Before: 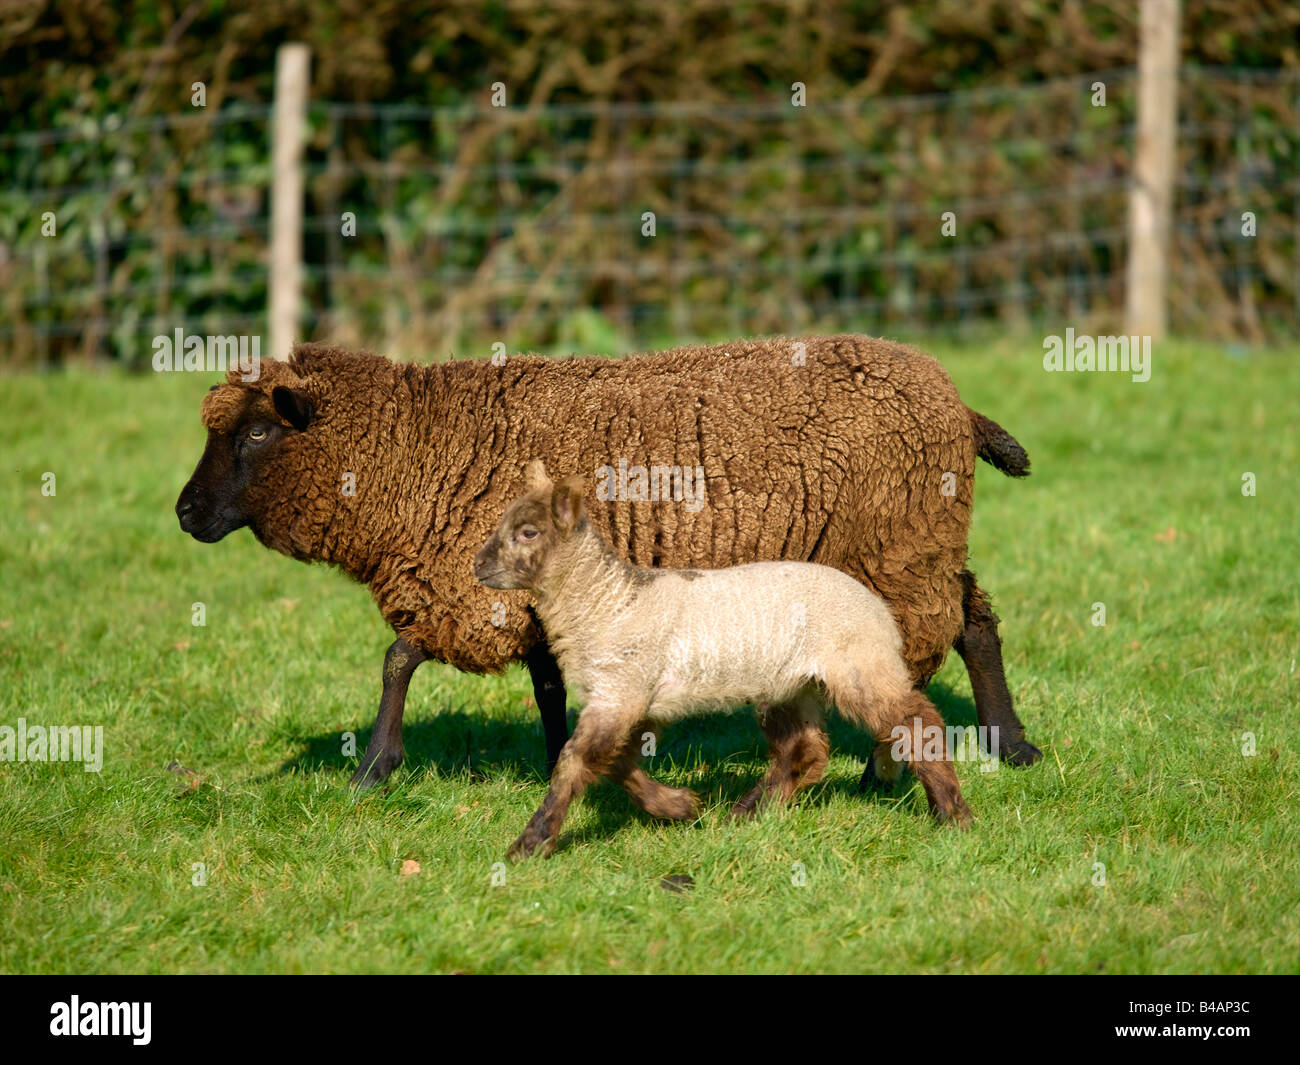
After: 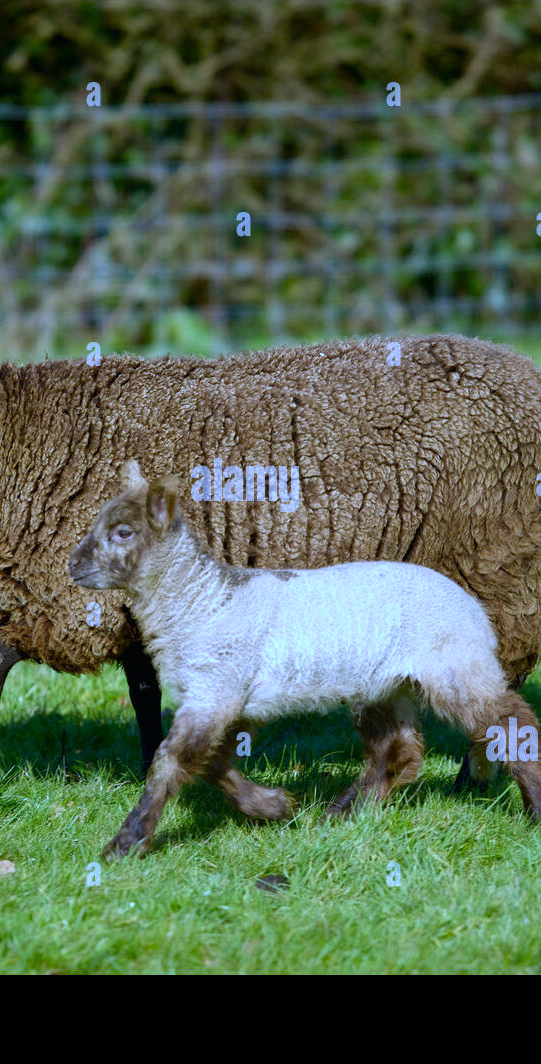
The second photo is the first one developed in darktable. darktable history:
white balance: red 0.766, blue 1.537
crop: left 31.229%, right 27.105%
